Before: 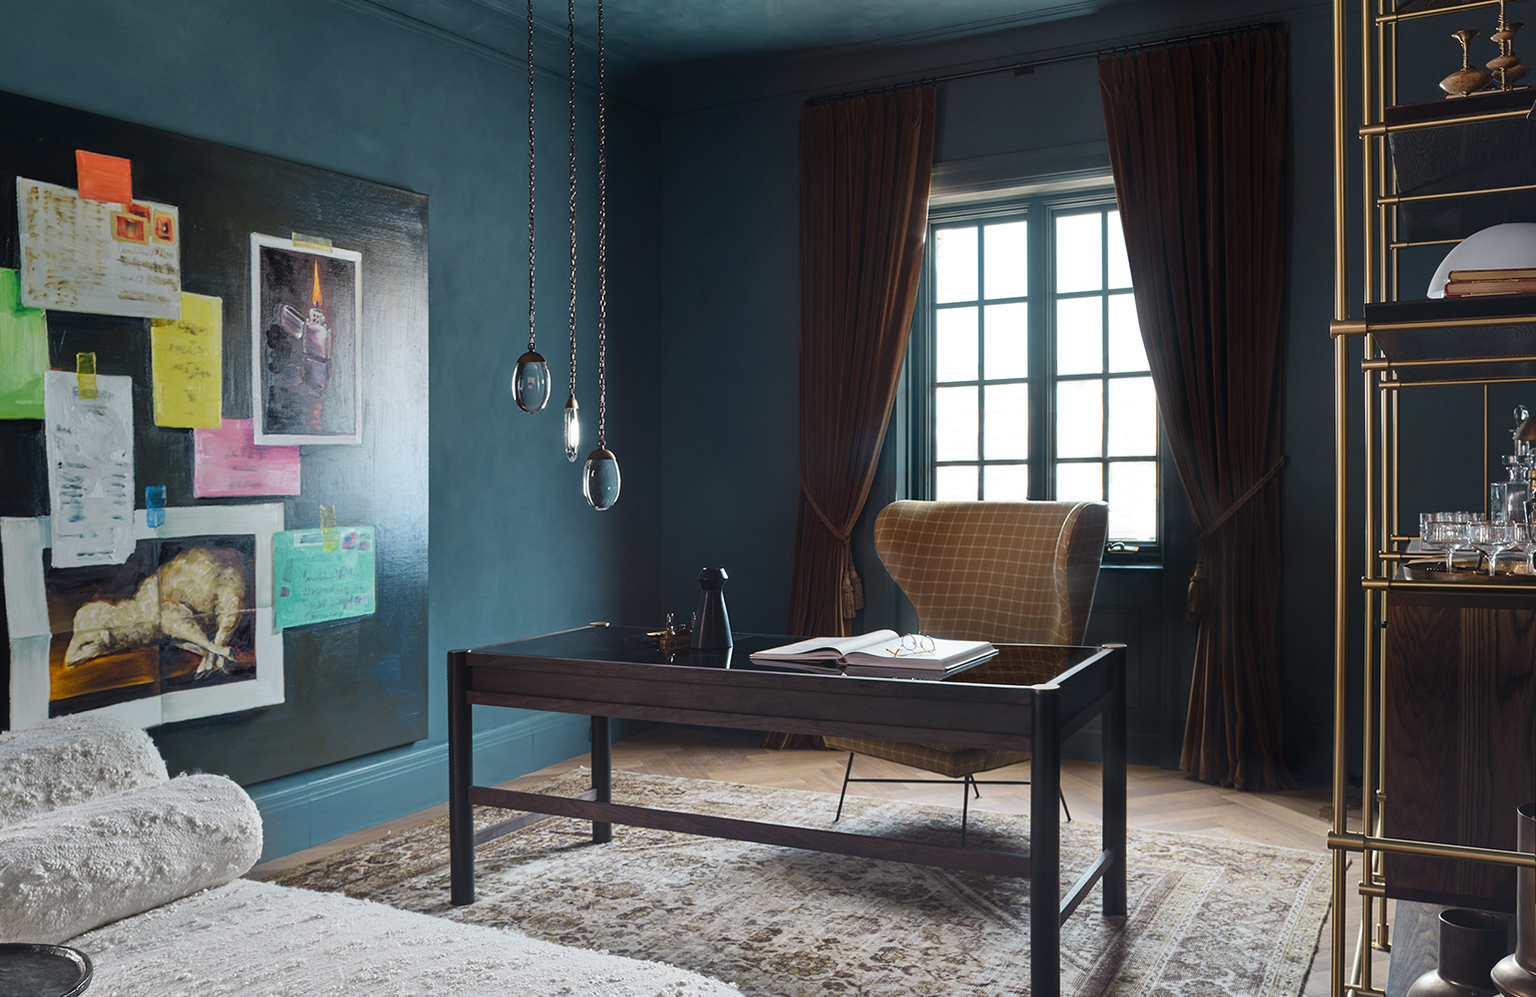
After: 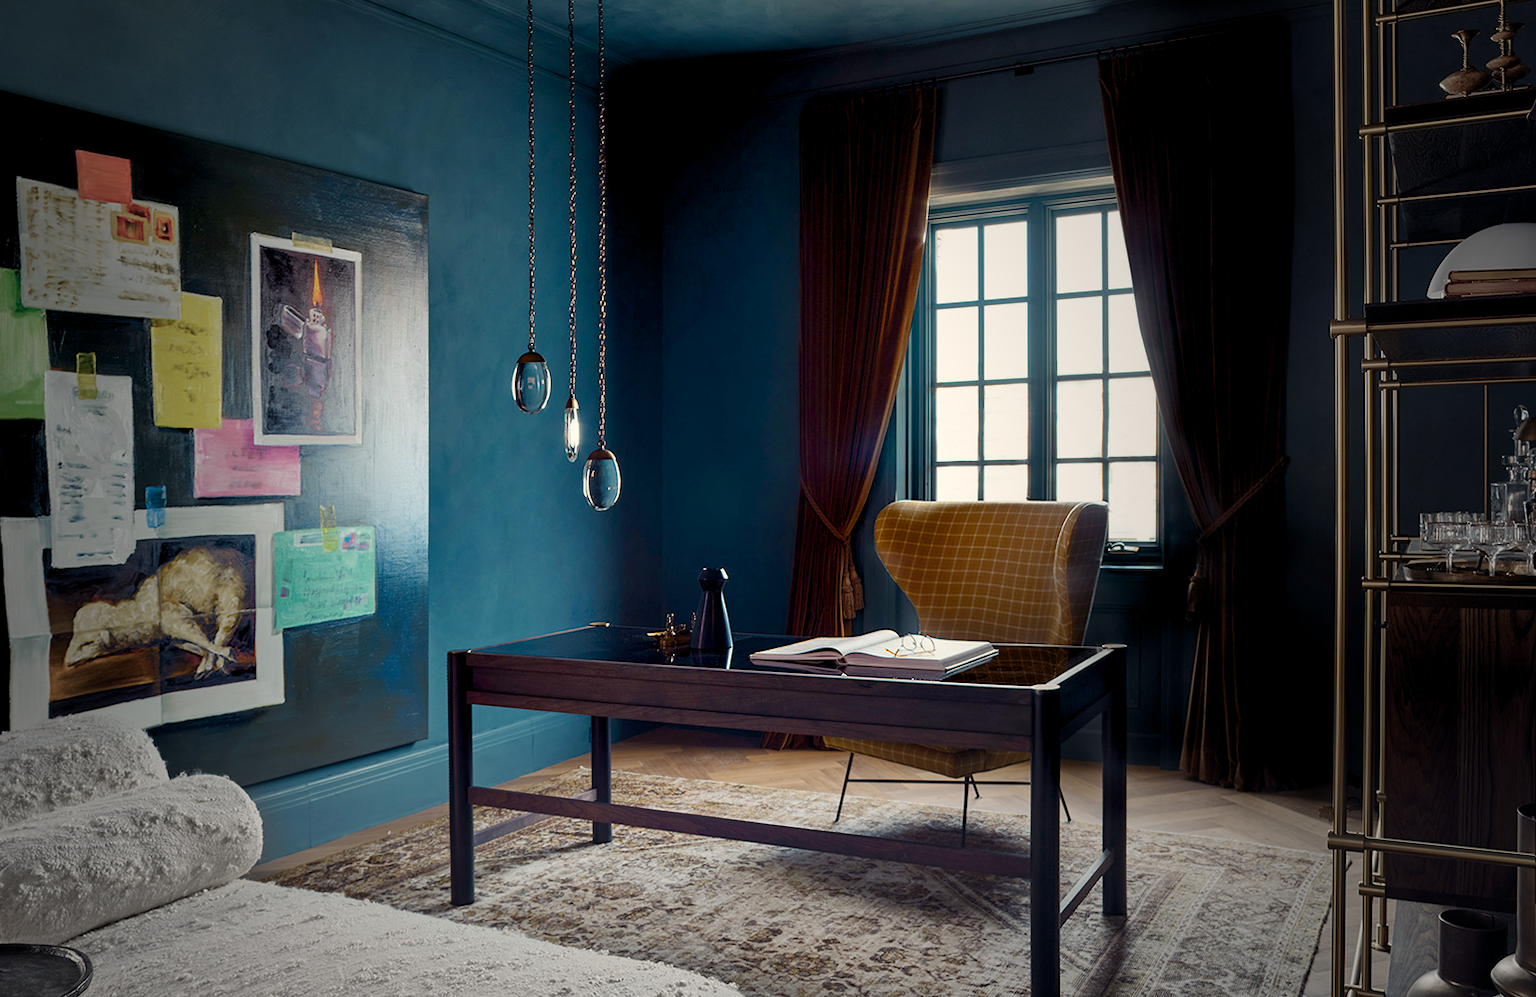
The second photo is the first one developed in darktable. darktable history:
vignetting: fall-off start 33.76%, fall-off radius 64.94%, brightness -0.575, center (-0.12, -0.002), width/height ratio 0.959
color balance rgb: shadows lift › chroma 3%, shadows lift › hue 280.8°, power › hue 330°, highlights gain › chroma 3%, highlights gain › hue 75.6°, global offset › luminance -1%, perceptual saturation grading › global saturation 20%, perceptual saturation grading › highlights -25%, perceptual saturation grading › shadows 50%, global vibrance 20%
